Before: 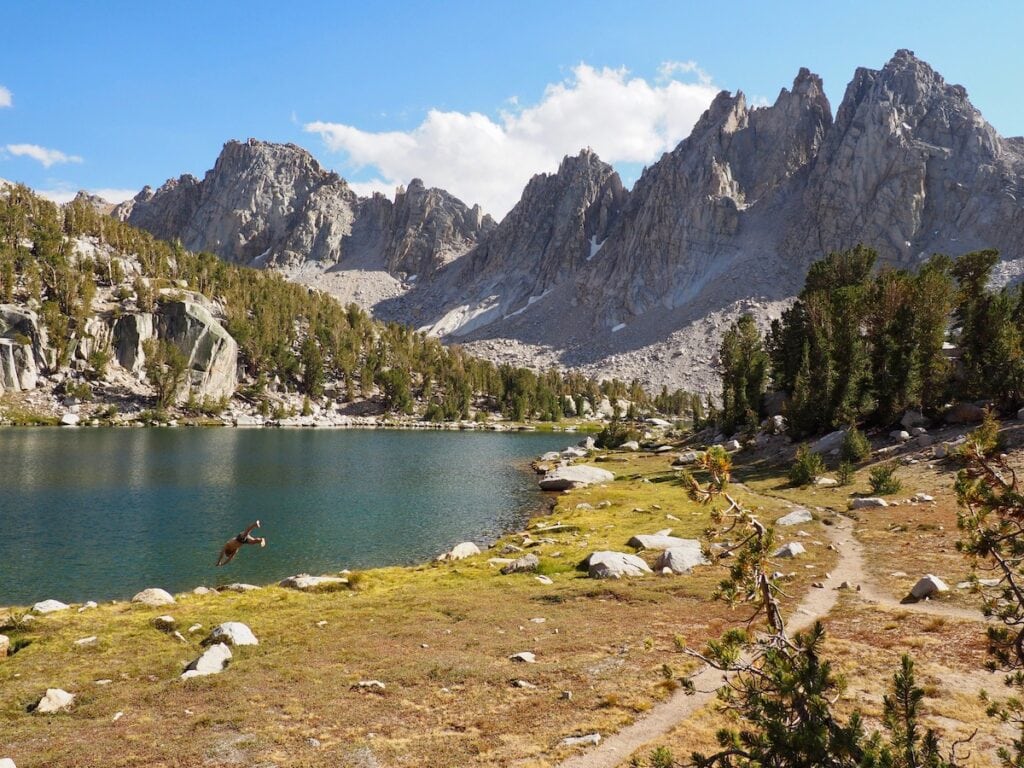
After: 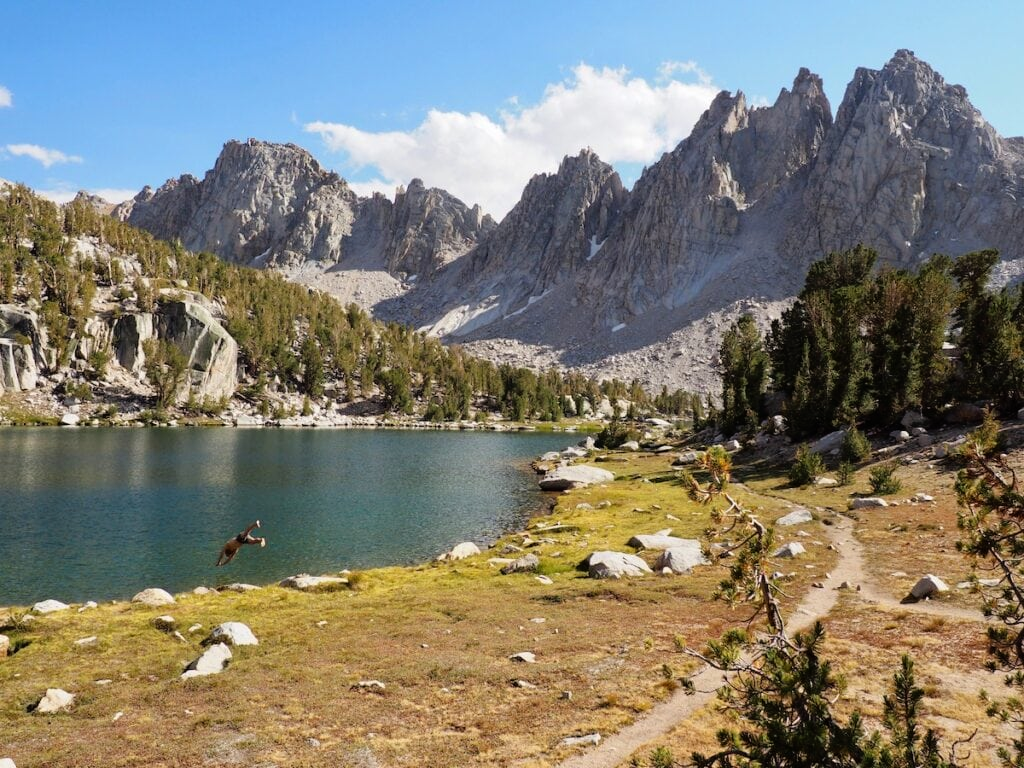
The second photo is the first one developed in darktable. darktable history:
rgb curve: curves: ch0 [(0, 0) (0.136, 0.078) (0.262, 0.245) (0.414, 0.42) (1, 1)], compensate middle gray true, preserve colors basic power
white balance: emerald 1
